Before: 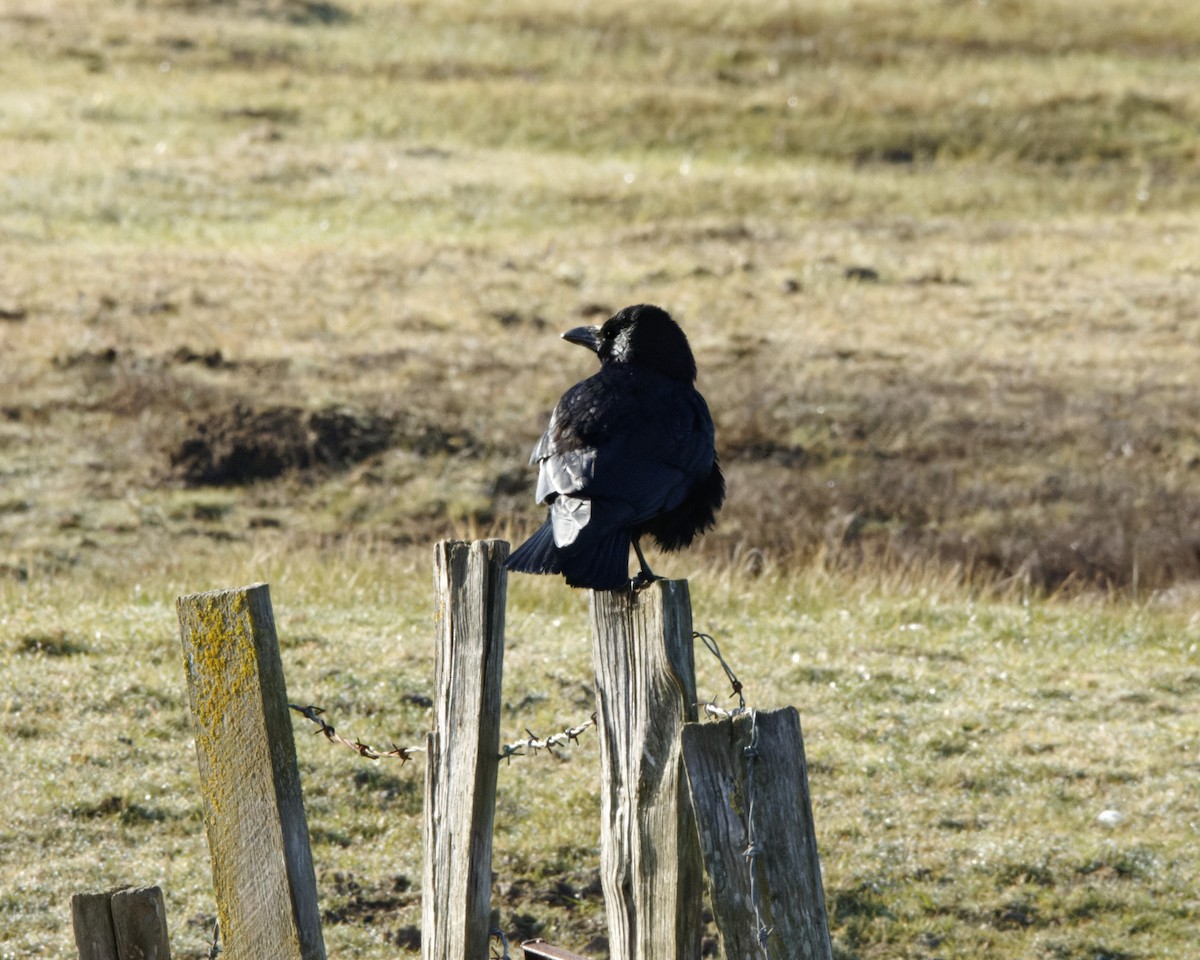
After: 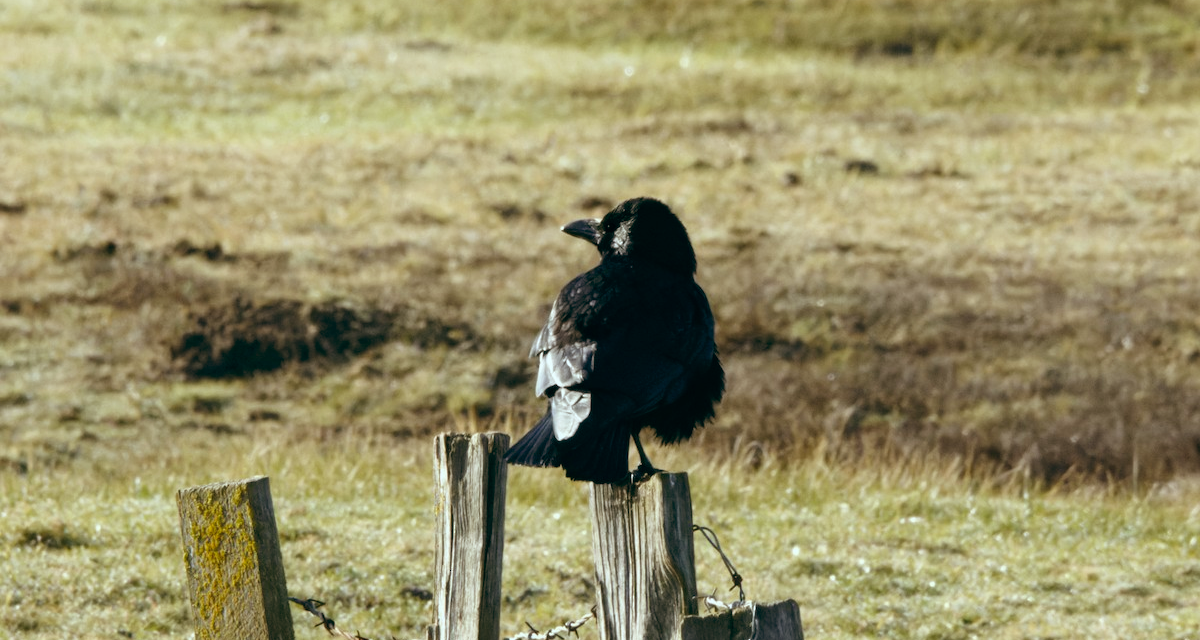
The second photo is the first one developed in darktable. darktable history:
color balance: lift [1, 0.994, 1.002, 1.006], gamma [0.957, 1.081, 1.016, 0.919], gain [0.97, 0.972, 1.01, 1.028], input saturation 91.06%, output saturation 79.8%
color balance rgb: linear chroma grading › global chroma 15%, perceptual saturation grading › global saturation 30%
white balance: red 0.978, blue 0.999
crop: top 11.166%, bottom 22.168%
